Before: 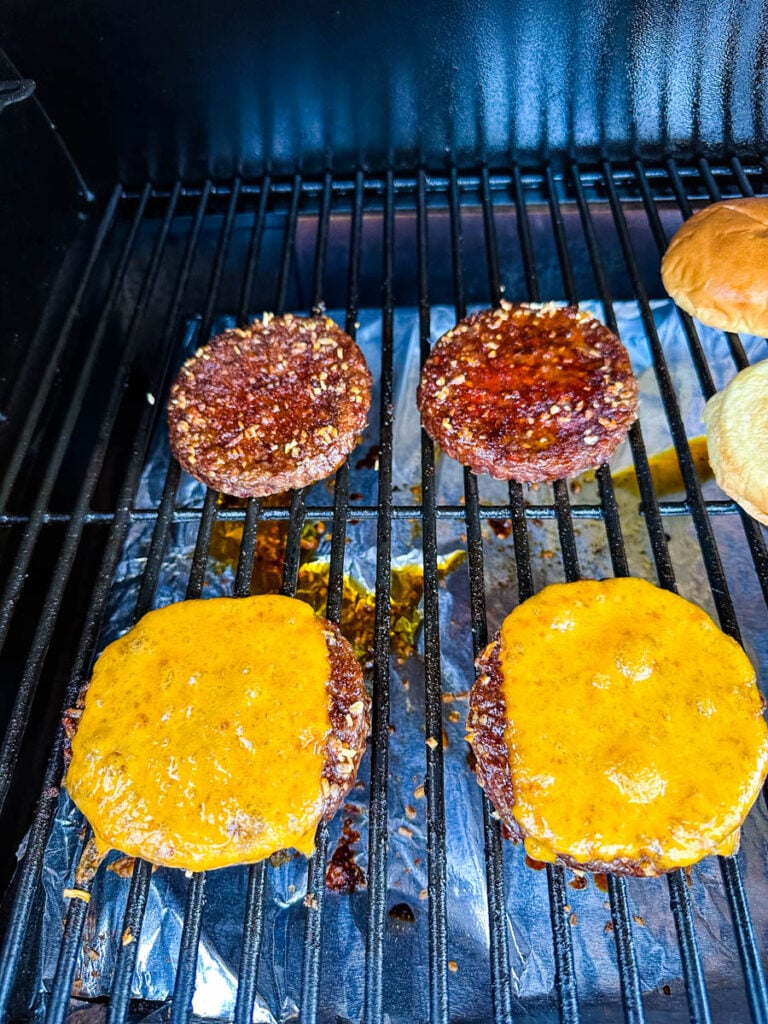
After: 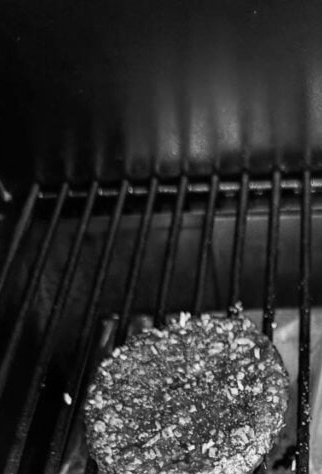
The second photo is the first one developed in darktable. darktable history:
color calibration: output gray [0.18, 0.41, 0.41, 0], gray › normalize channels true, illuminant same as pipeline (D50), adaptation XYZ, x 0.346, y 0.359, gamut compression 0
crop and rotate: left 10.817%, top 0.062%, right 47.194%, bottom 53.626%
